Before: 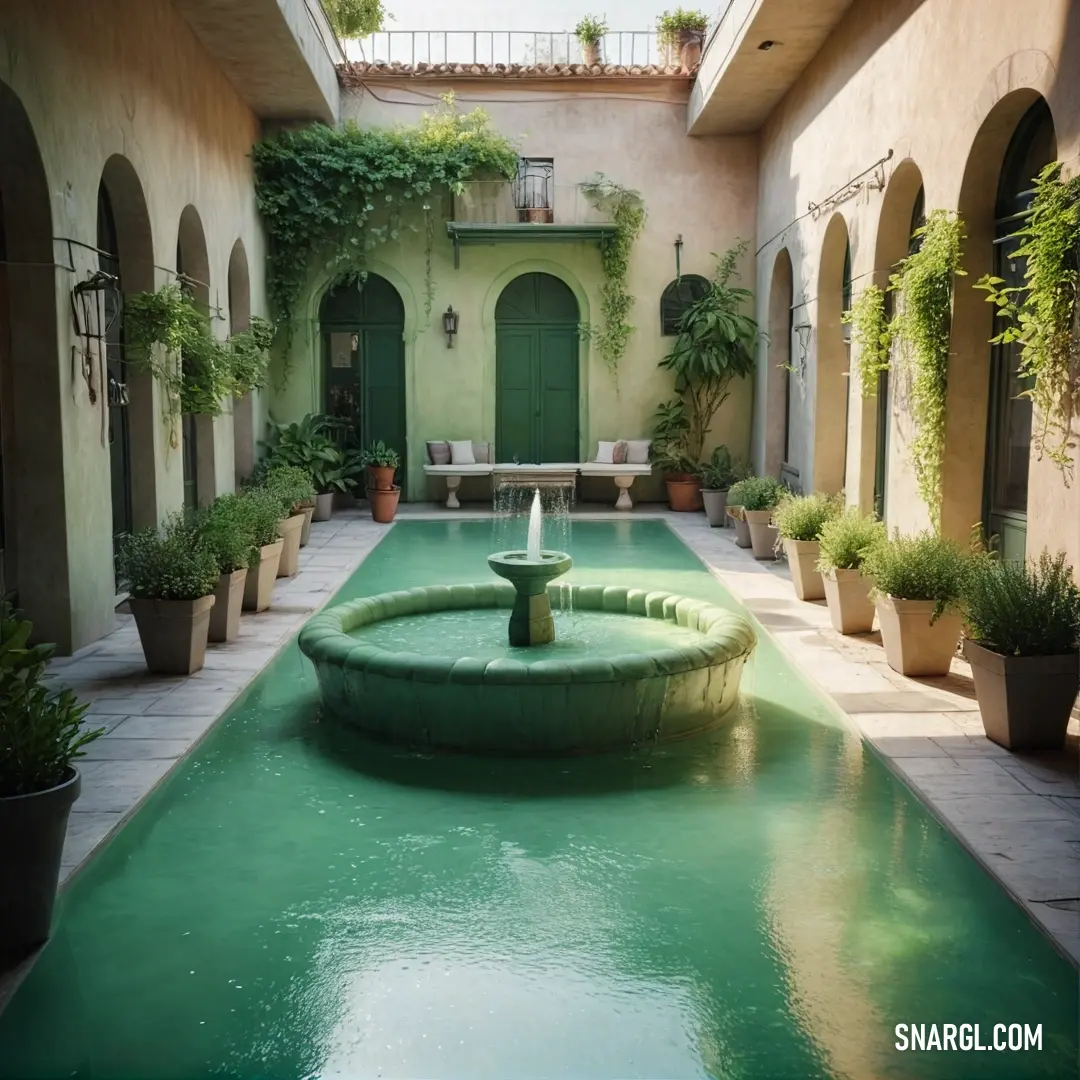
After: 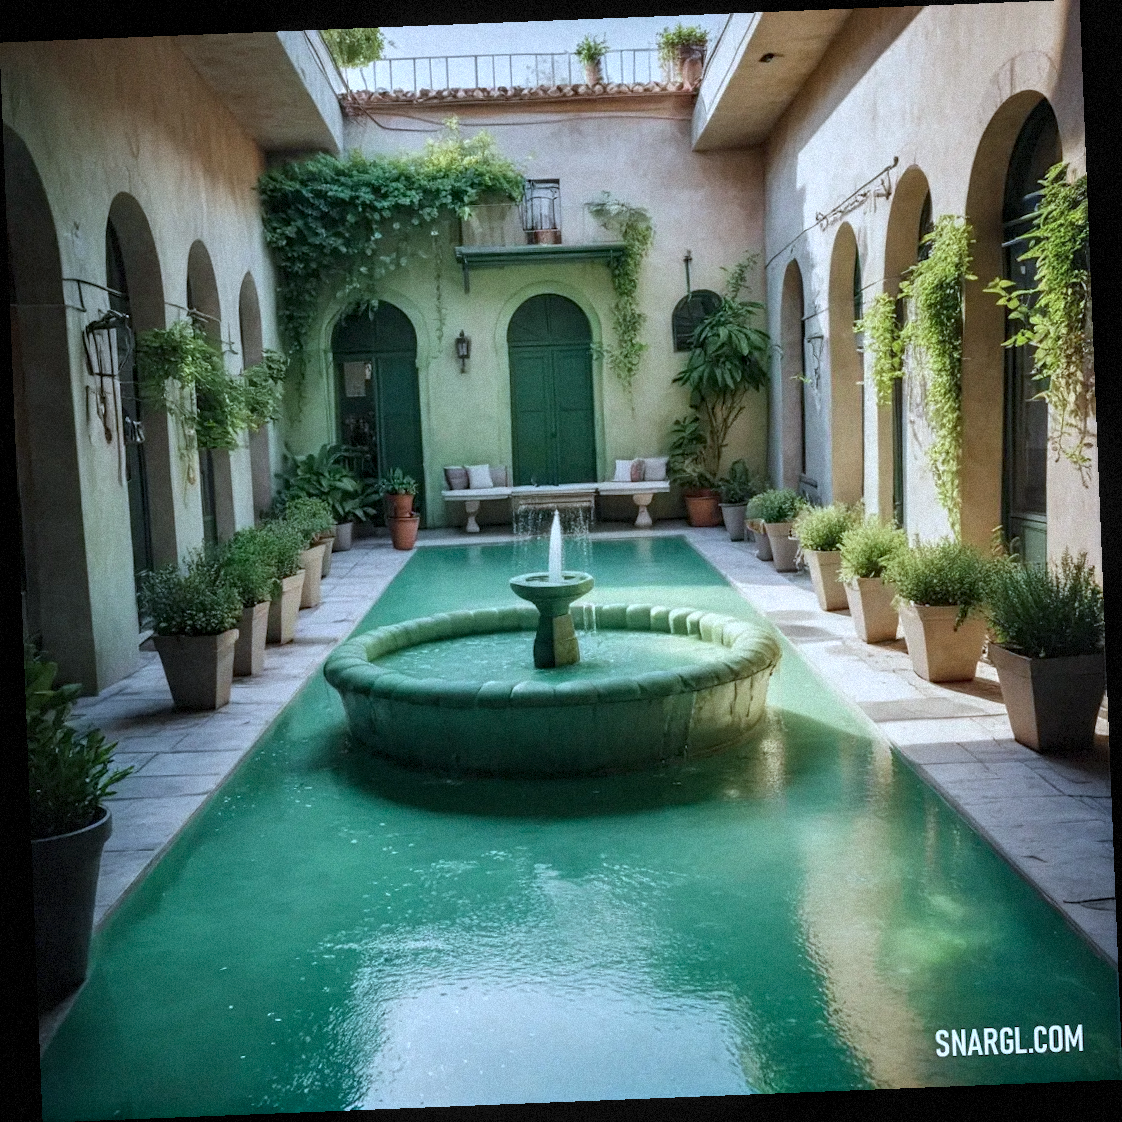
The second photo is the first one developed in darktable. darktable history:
rotate and perspective: rotation -2.29°, automatic cropping off
local contrast: on, module defaults
color calibration: x 0.38, y 0.39, temperature 4086.04 K
grain: mid-tones bias 0%
